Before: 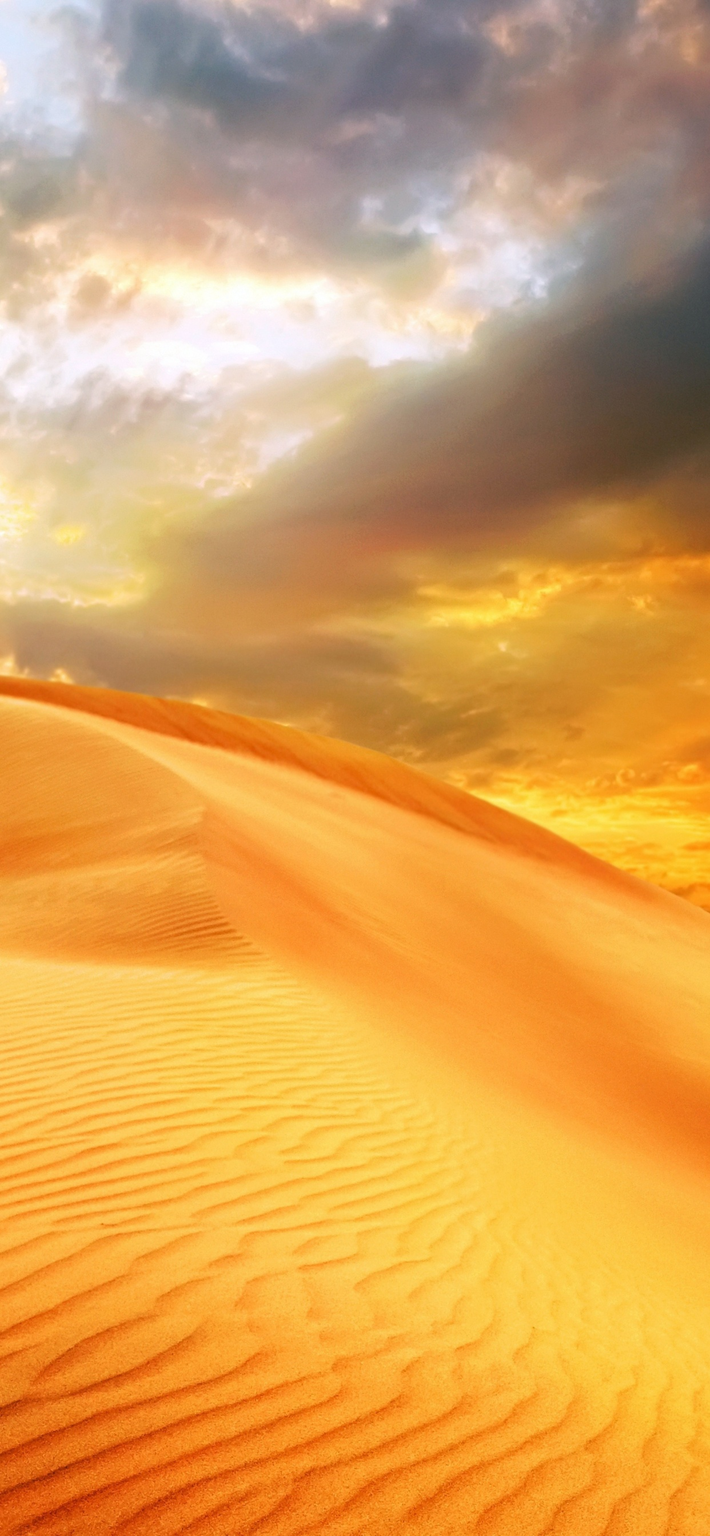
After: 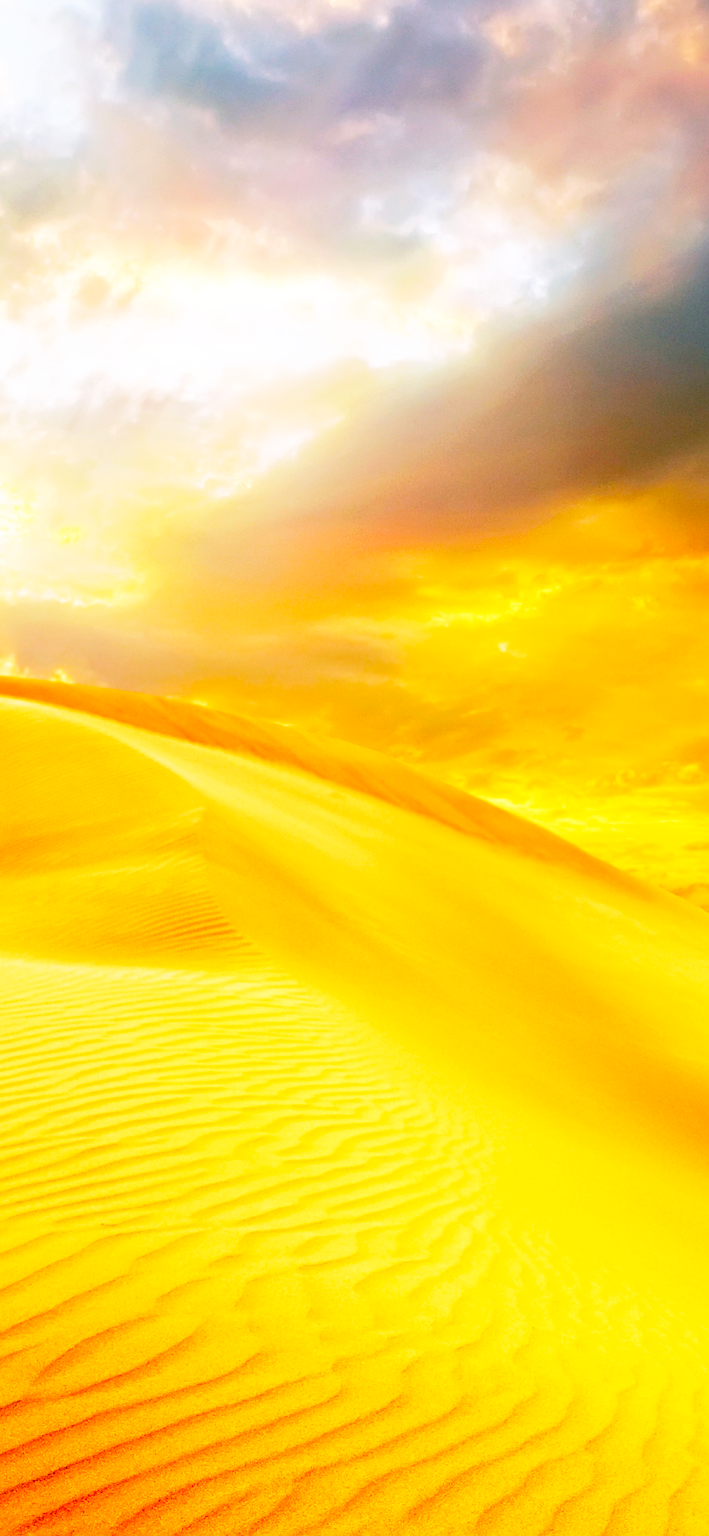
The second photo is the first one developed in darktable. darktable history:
color balance rgb: perceptual saturation grading › global saturation 15.015%, perceptual brilliance grading › mid-tones 9.106%, perceptual brilliance grading › shadows 14.67%, global vibrance 20%
sharpen: on, module defaults
base curve: curves: ch0 [(0, 0) (0.005, 0.002) (0.15, 0.3) (0.4, 0.7) (0.75, 0.95) (1, 1)], preserve colors none
